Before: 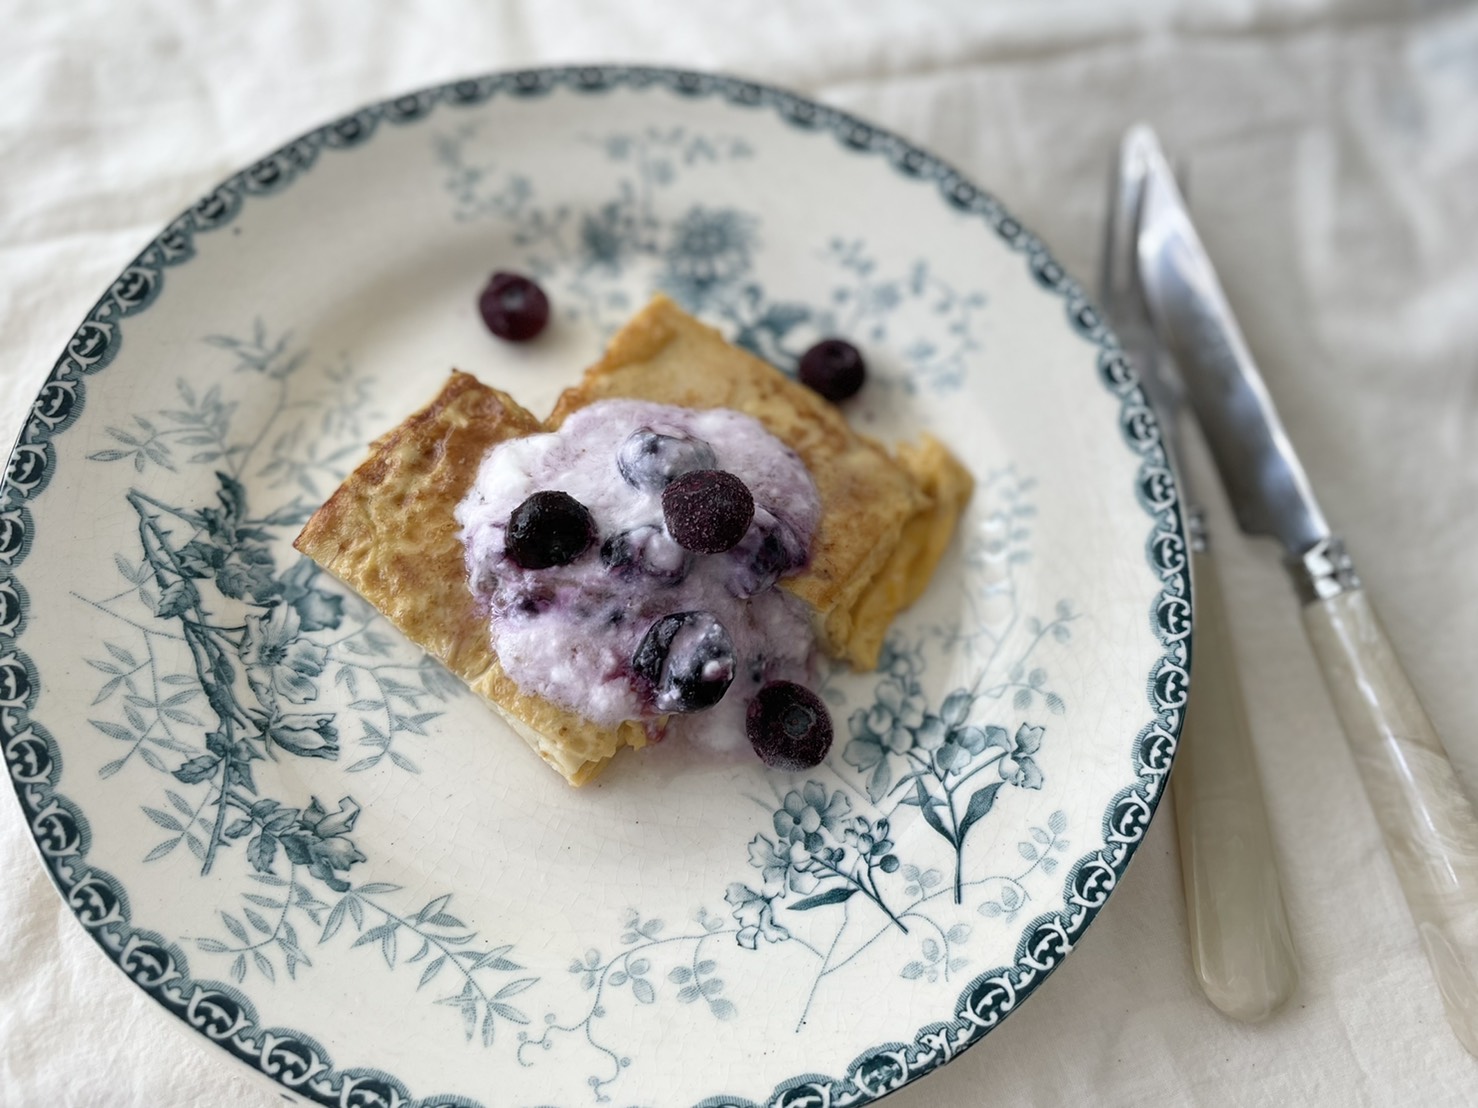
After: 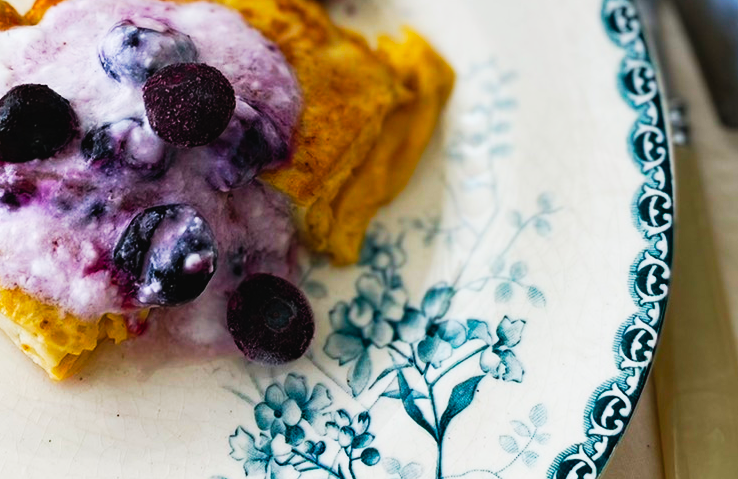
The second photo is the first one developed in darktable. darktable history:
color balance rgb: power › hue 172.1°, perceptual saturation grading › global saturation 30.319%
haze removal: compatibility mode true, adaptive false
contrast brightness saturation: contrast 0.043, saturation 0.152
crop: left 35.137%, top 36.747%, right 14.881%, bottom 19.977%
tone curve: curves: ch0 [(0, 0.023) (0.132, 0.075) (0.251, 0.186) (0.463, 0.461) (0.662, 0.757) (0.854, 0.909) (1, 0.973)]; ch1 [(0, 0) (0.447, 0.411) (0.483, 0.469) (0.498, 0.496) (0.518, 0.514) (0.561, 0.579) (0.604, 0.645) (0.669, 0.73) (0.819, 0.93) (1, 1)]; ch2 [(0, 0) (0.307, 0.315) (0.425, 0.438) (0.483, 0.477) (0.503, 0.503) (0.526, 0.534) (0.567, 0.569) (0.617, 0.674) (0.703, 0.797) (0.985, 0.966)], preserve colors none
